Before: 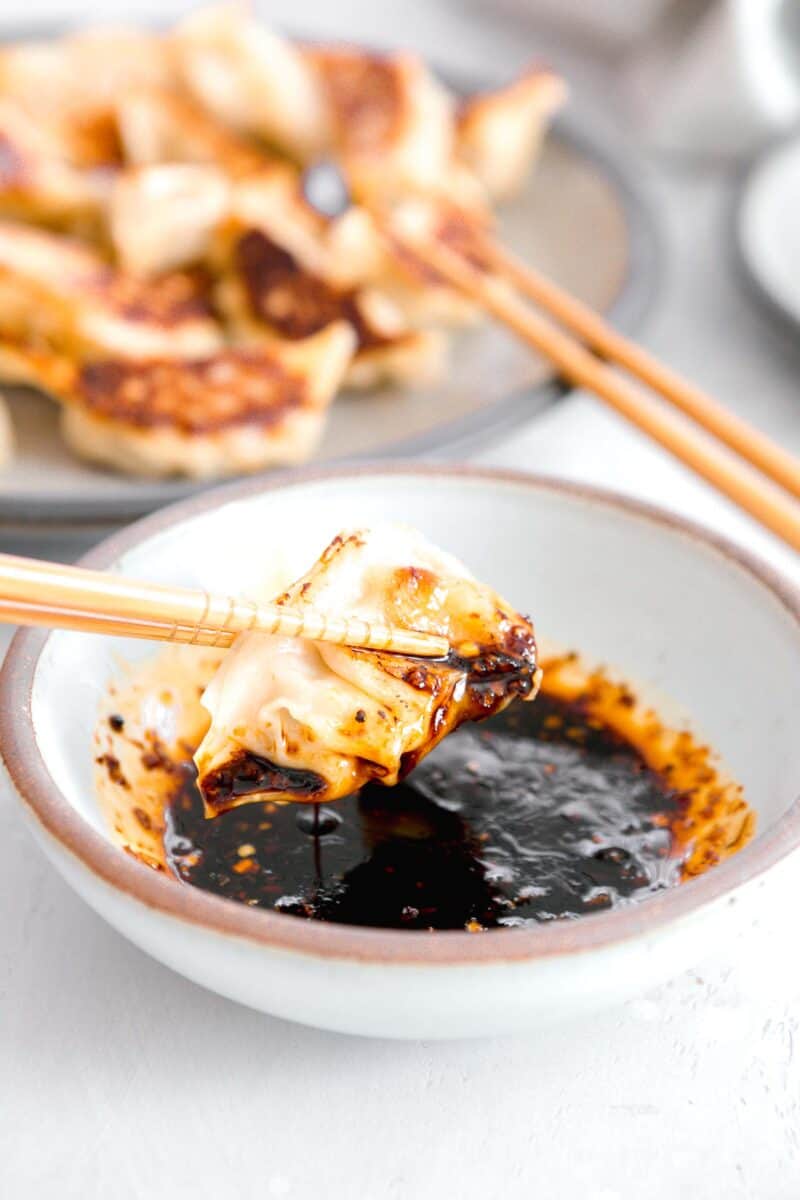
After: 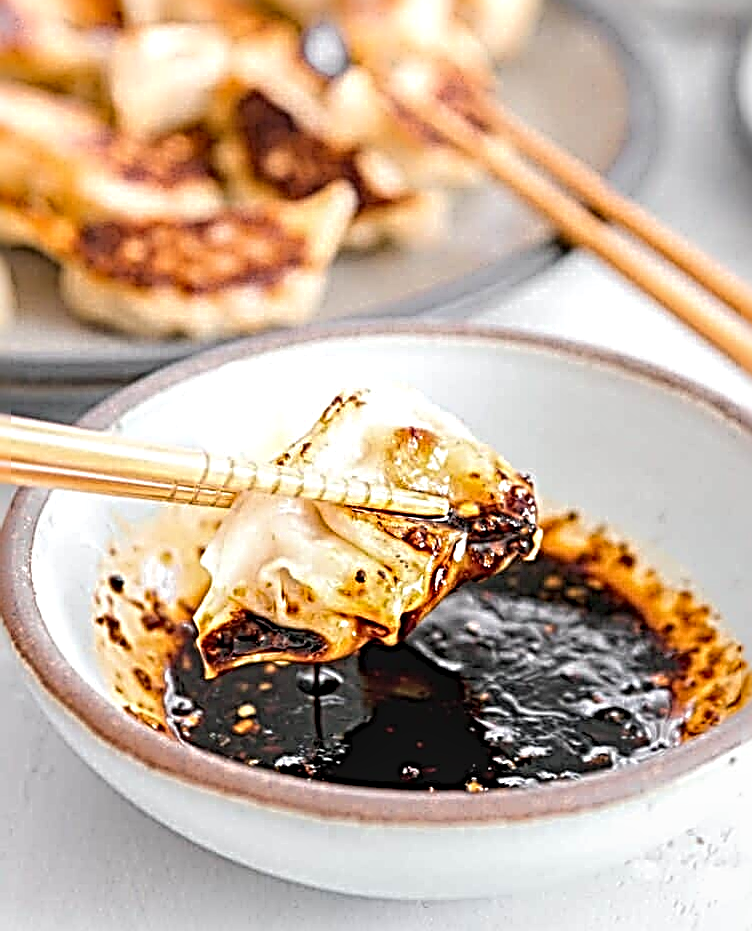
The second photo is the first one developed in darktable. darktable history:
sharpen: radius 4.007, amount 1.986
local contrast: detail 130%
crop and rotate: angle 0.06°, top 11.622%, right 5.8%, bottom 10.649%
